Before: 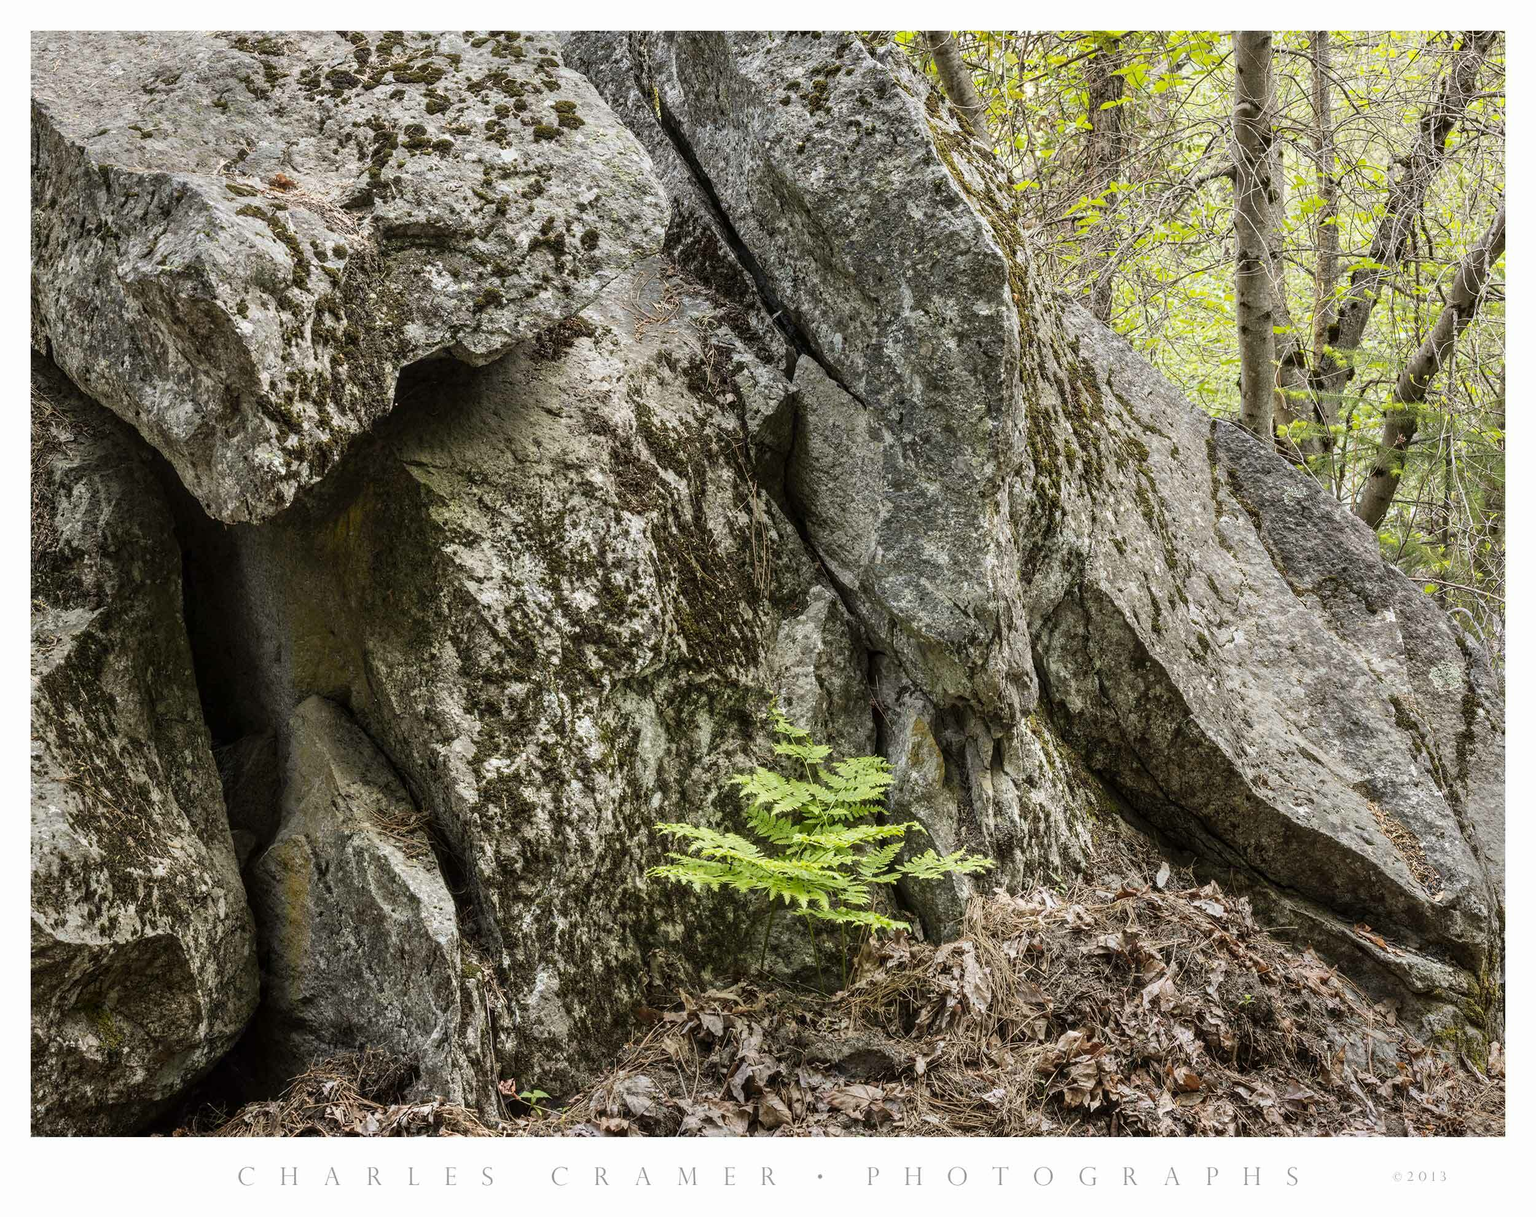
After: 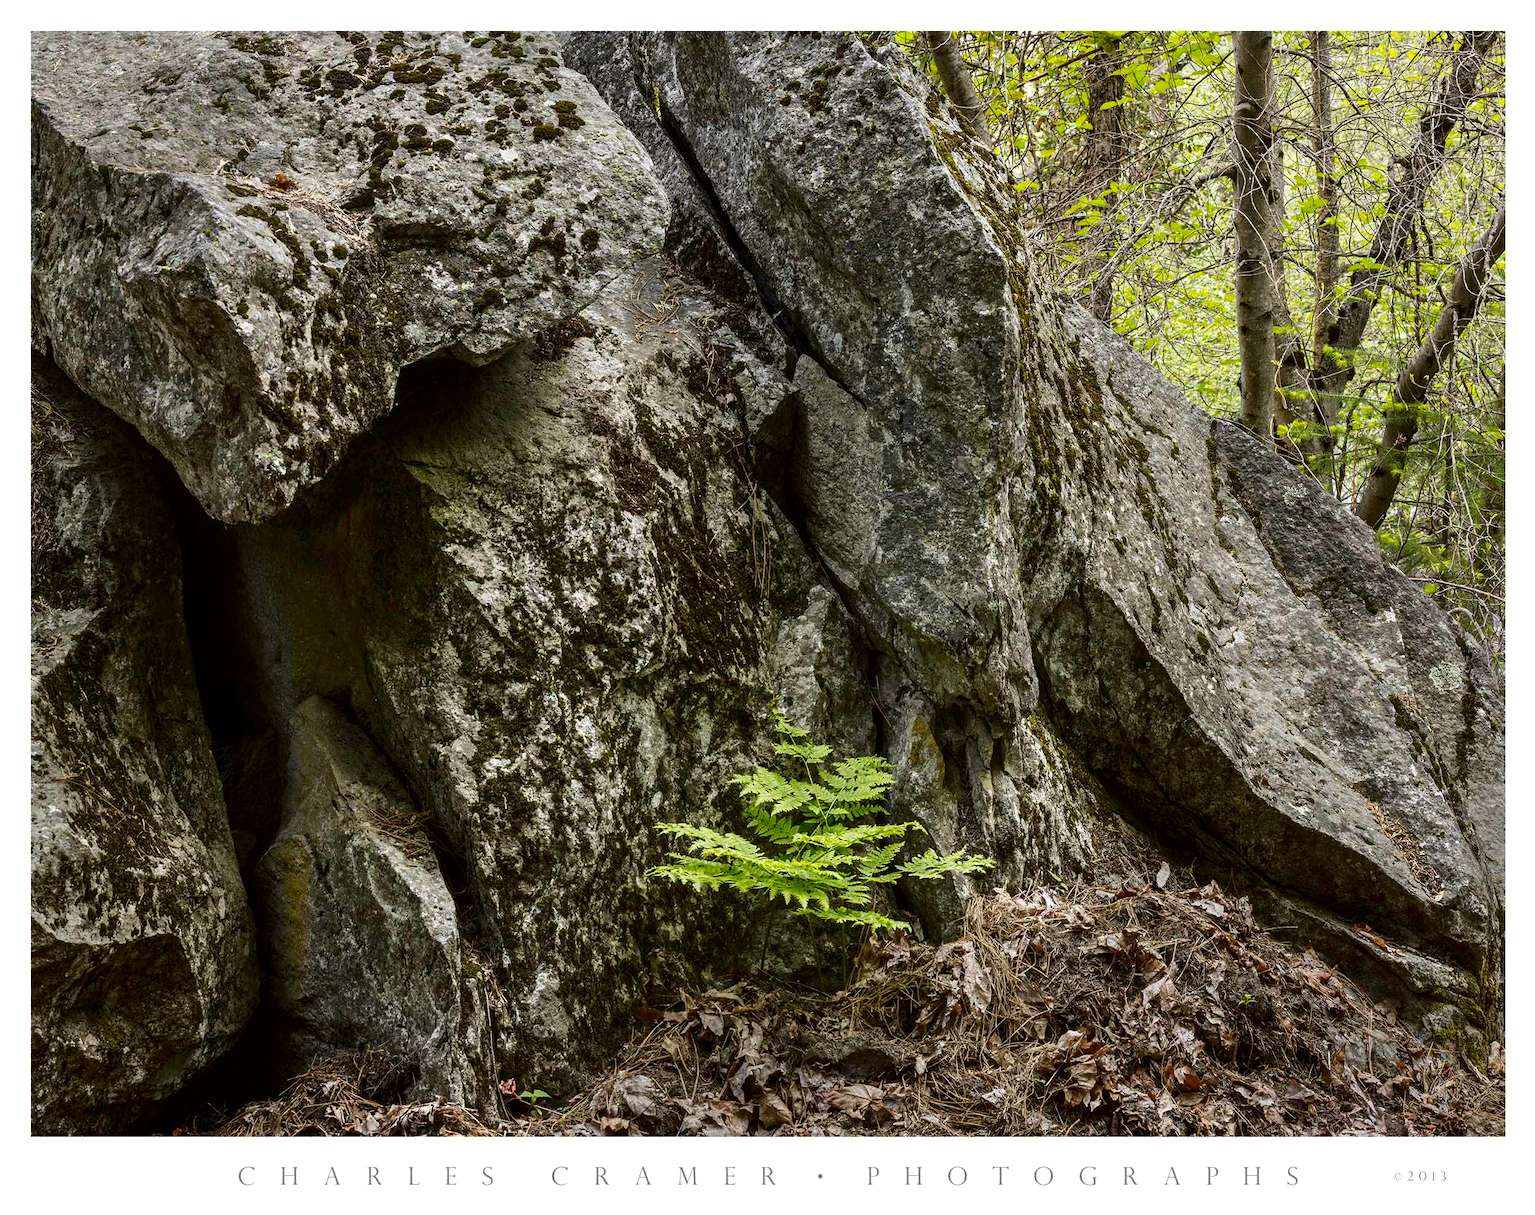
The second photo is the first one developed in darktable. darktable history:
crop: bottom 0.071%
tone equalizer: on, module defaults
contrast brightness saturation: brightness -0.25, saturation 0.2
exposure: exposure 0.081 EV, compensate highlight preservation false
